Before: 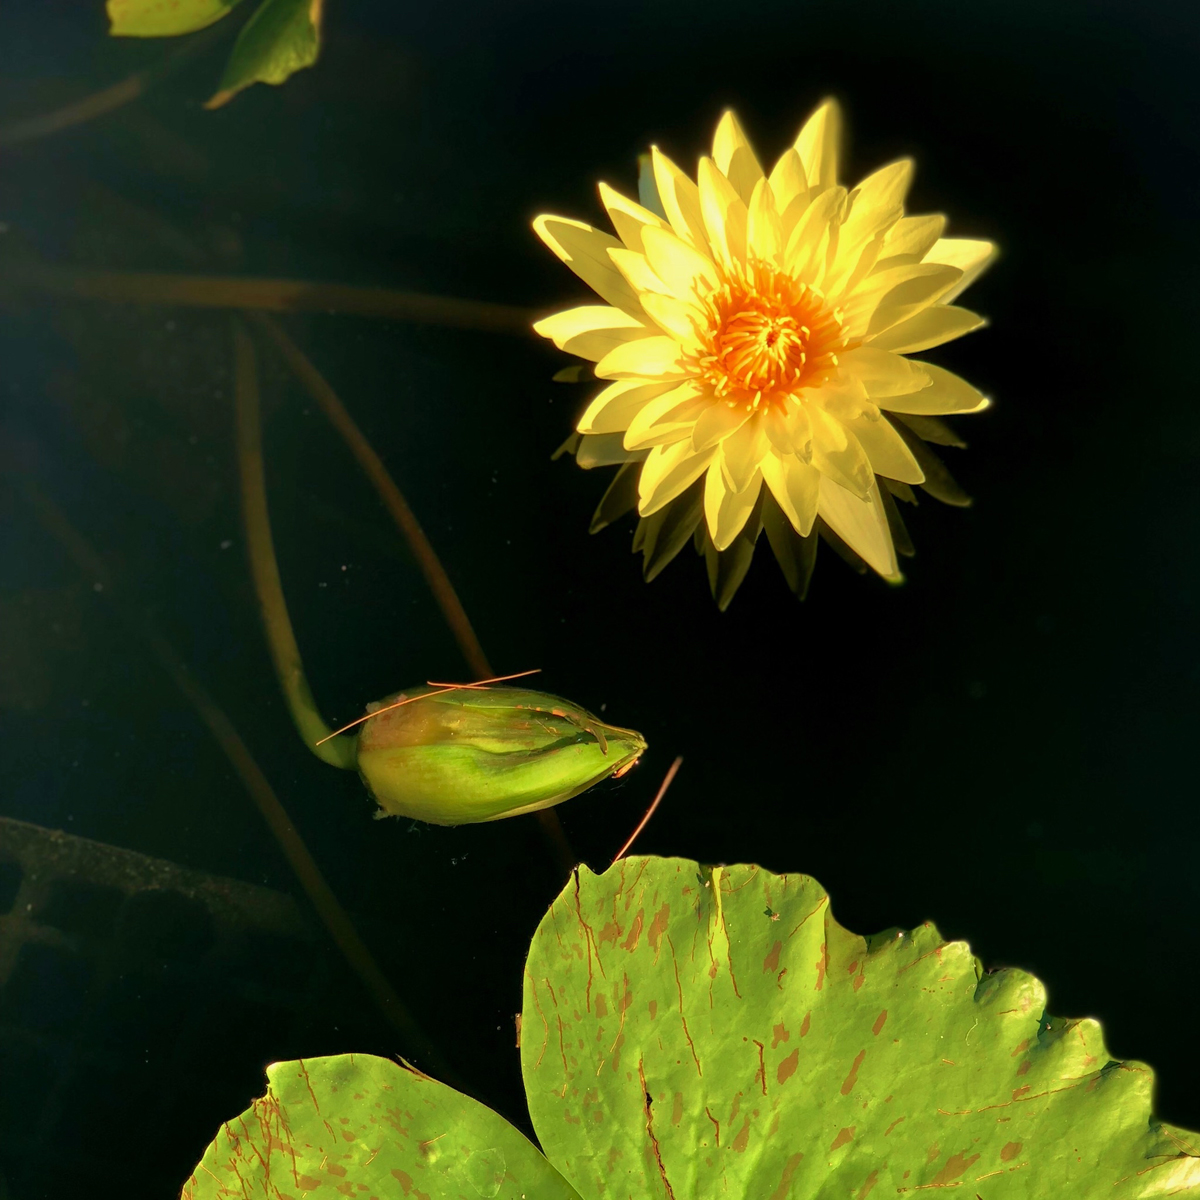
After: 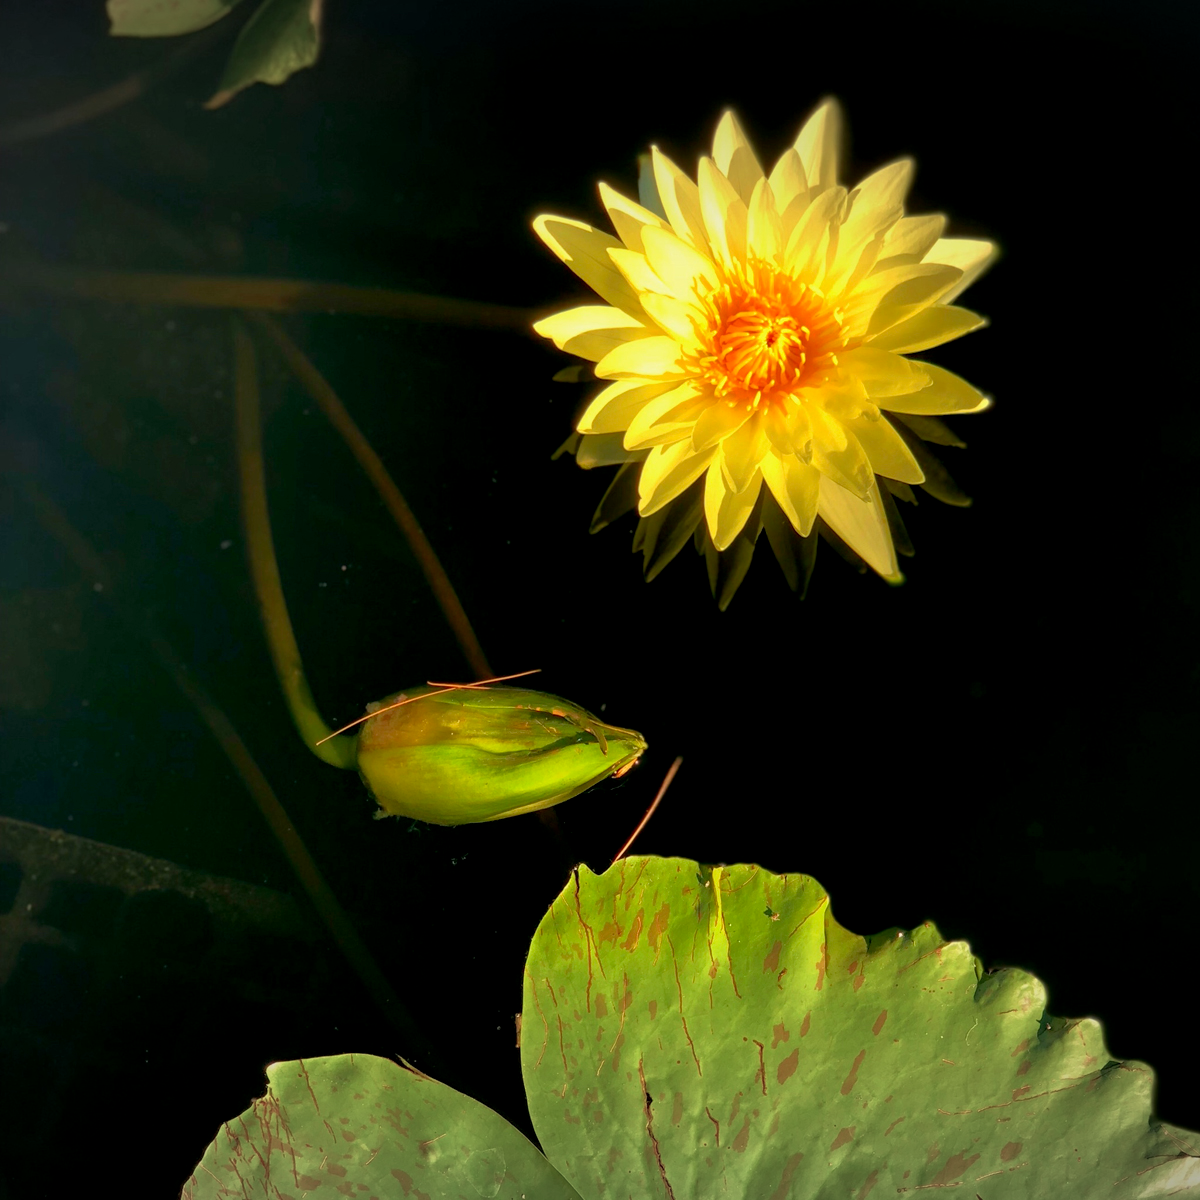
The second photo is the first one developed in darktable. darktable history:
vignetting: fall-off start 98.15%, fall-off radius 100.4%, width/height ratio 1.424
